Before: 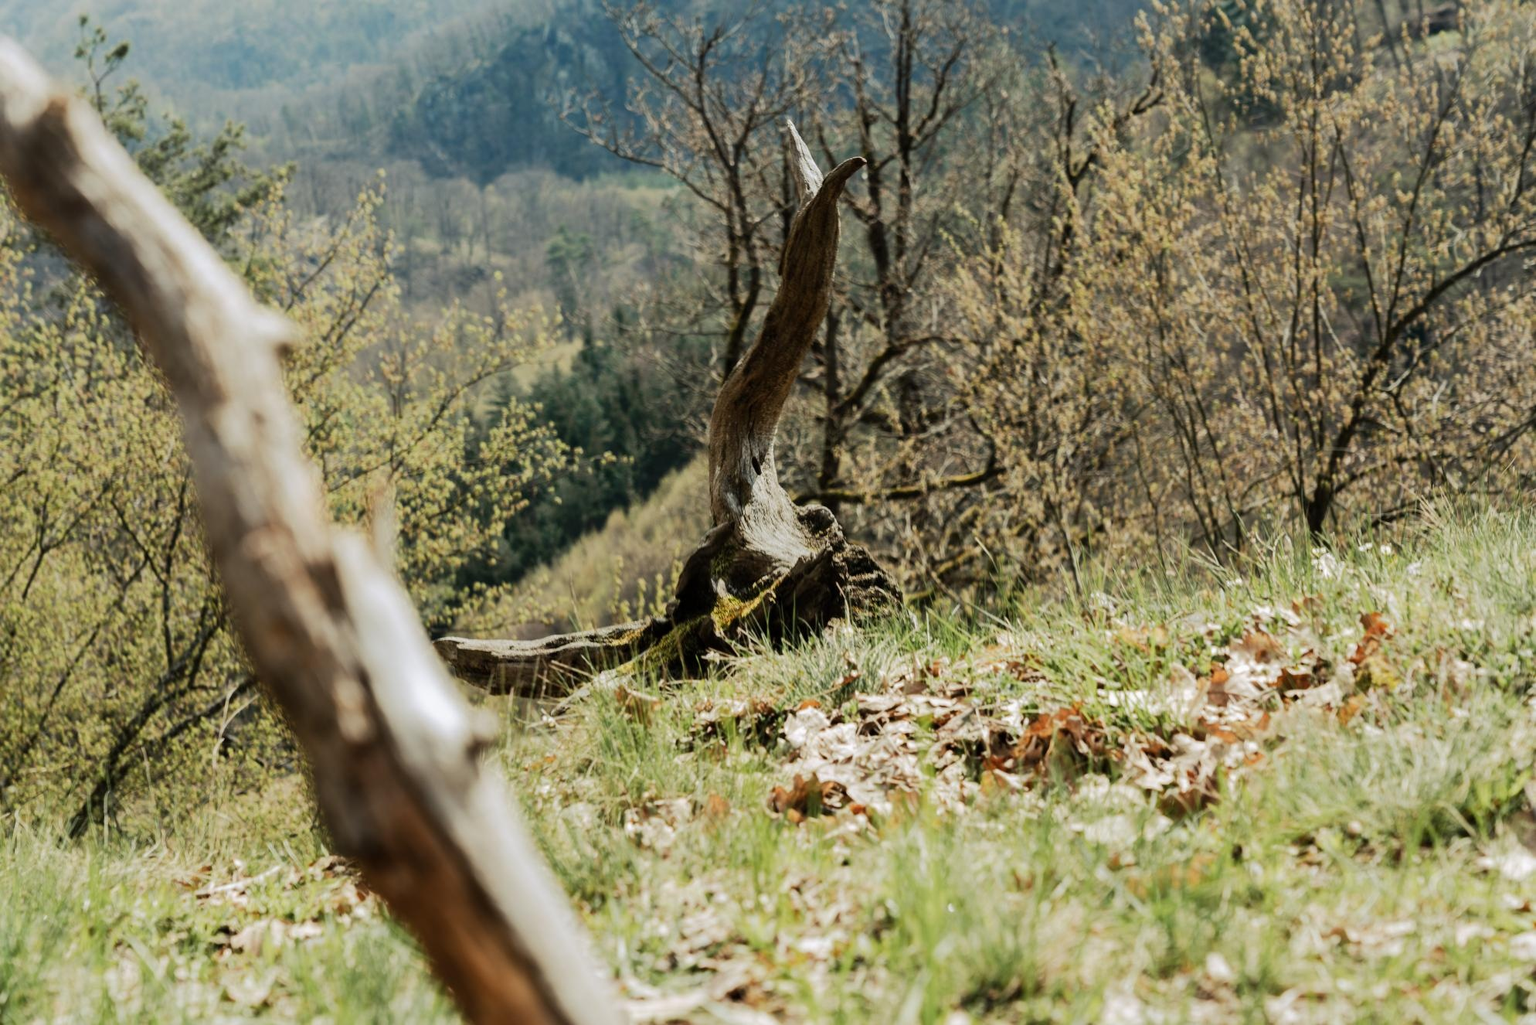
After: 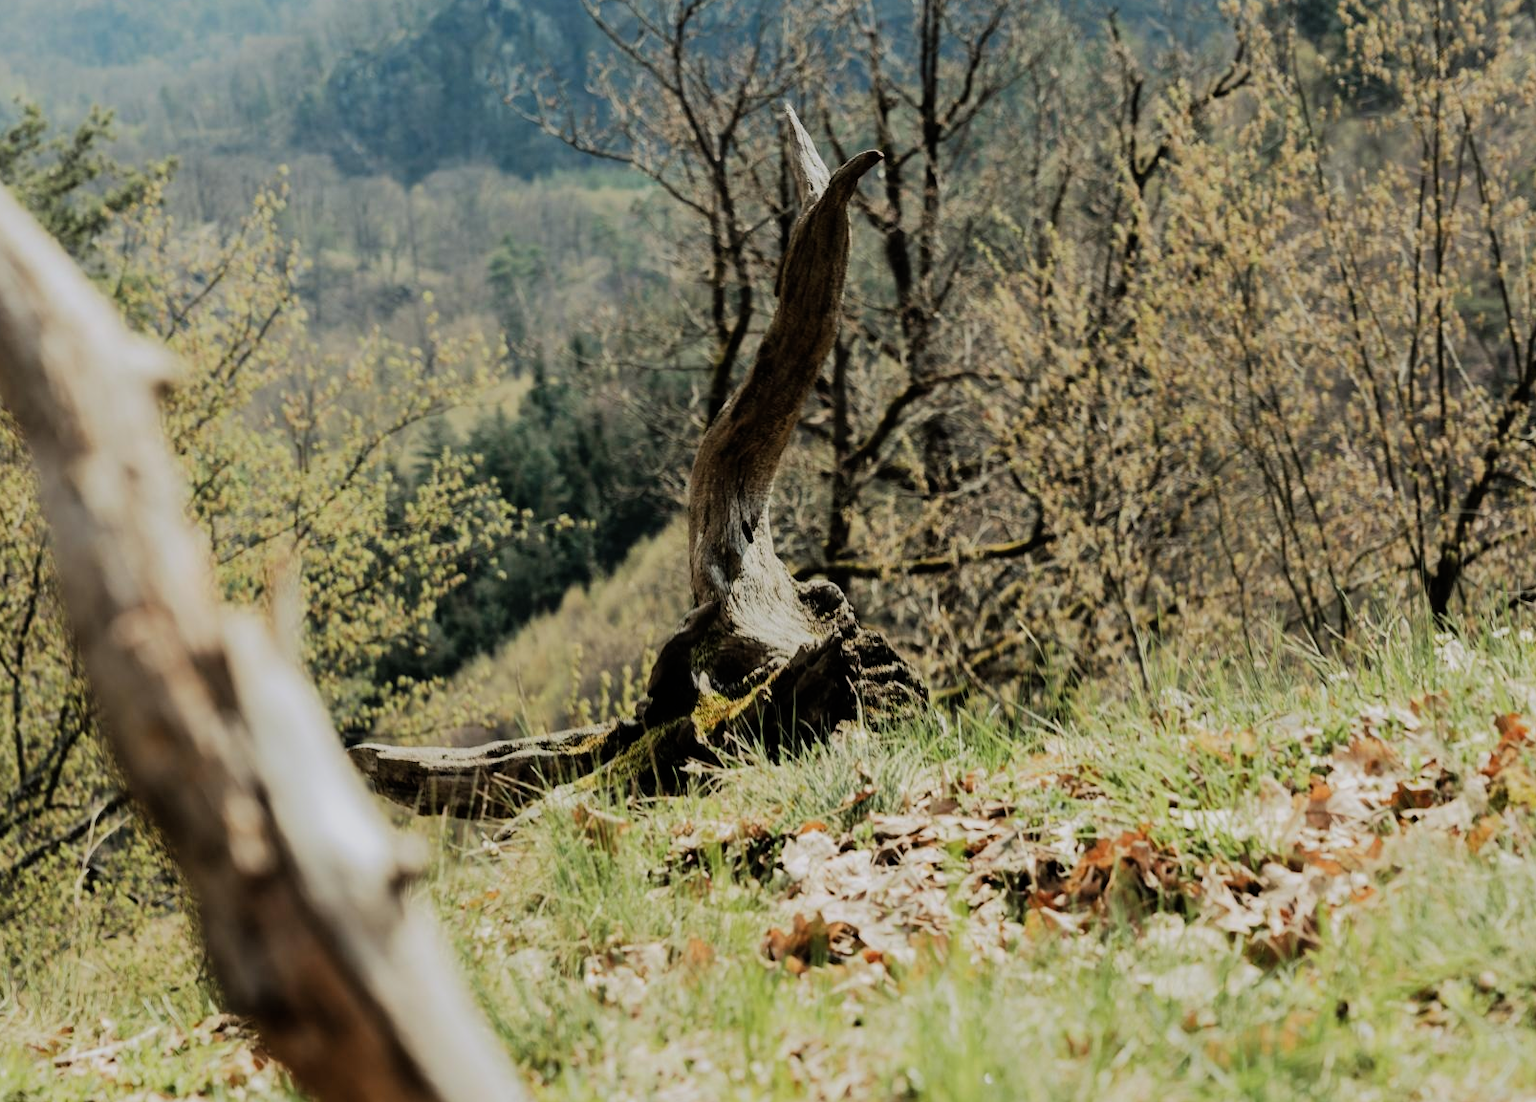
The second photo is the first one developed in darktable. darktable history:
crop: left 9.929%, top 3.475%, right 9.188%, bottom 9.529%
filmic rgb: black relative exposure -7.82 EV, white relative exposure 4.29 EV, hardness 3.86, color science v6 (2022)
exposure: black level correction -0.001, exposure 0.08 EV, compensate highlight preservation false
